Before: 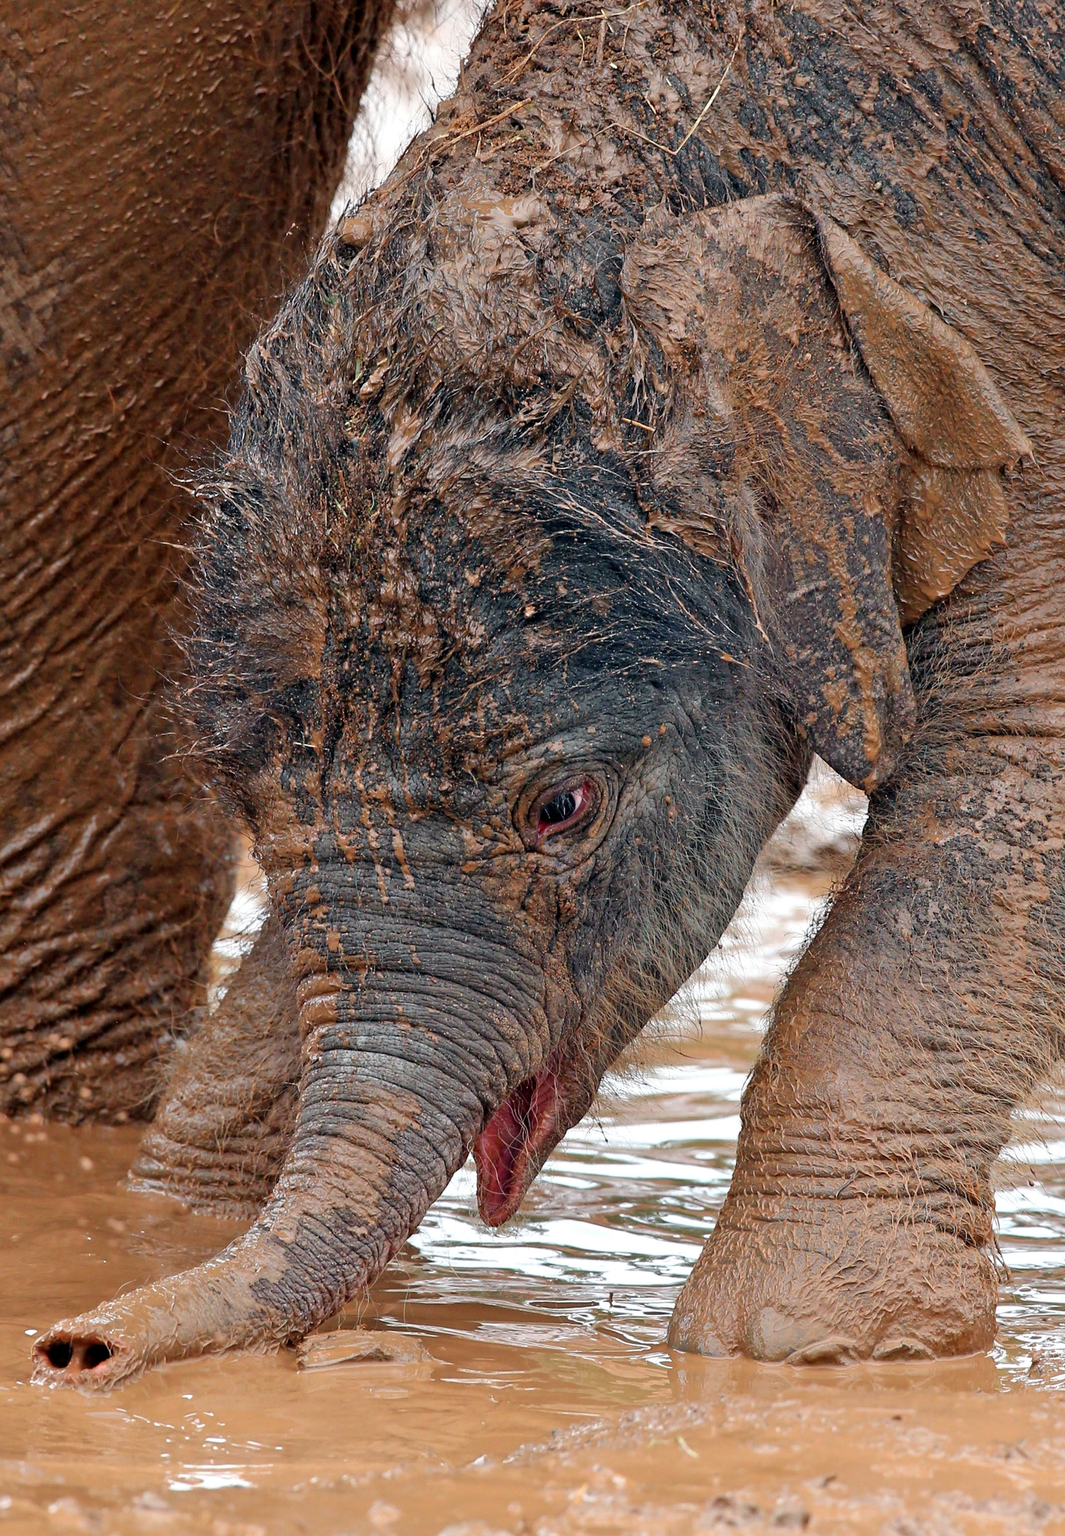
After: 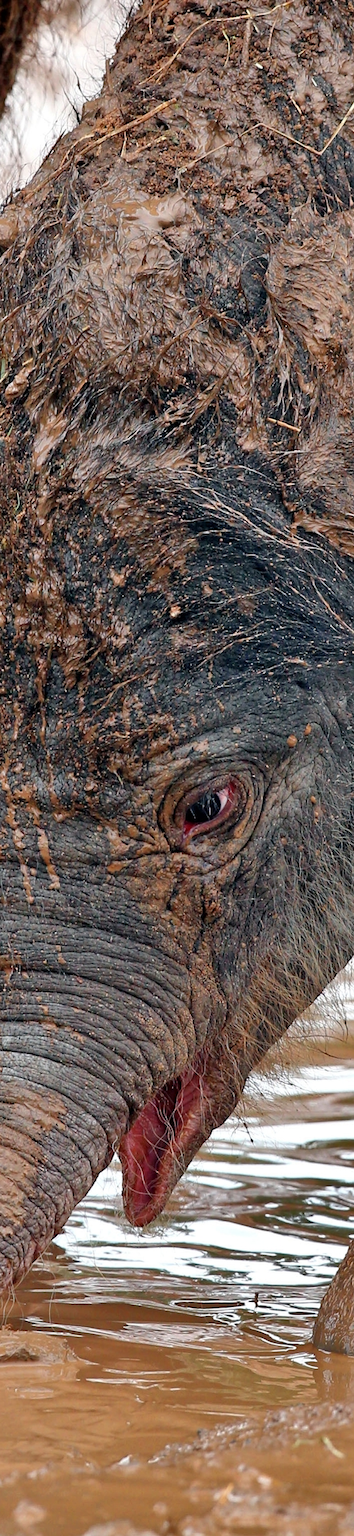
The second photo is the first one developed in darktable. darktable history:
shadows and highlights: shadows 24.5, highlights -78.15, soften with gaussian
crop: left 33.36%, right 33.36%
